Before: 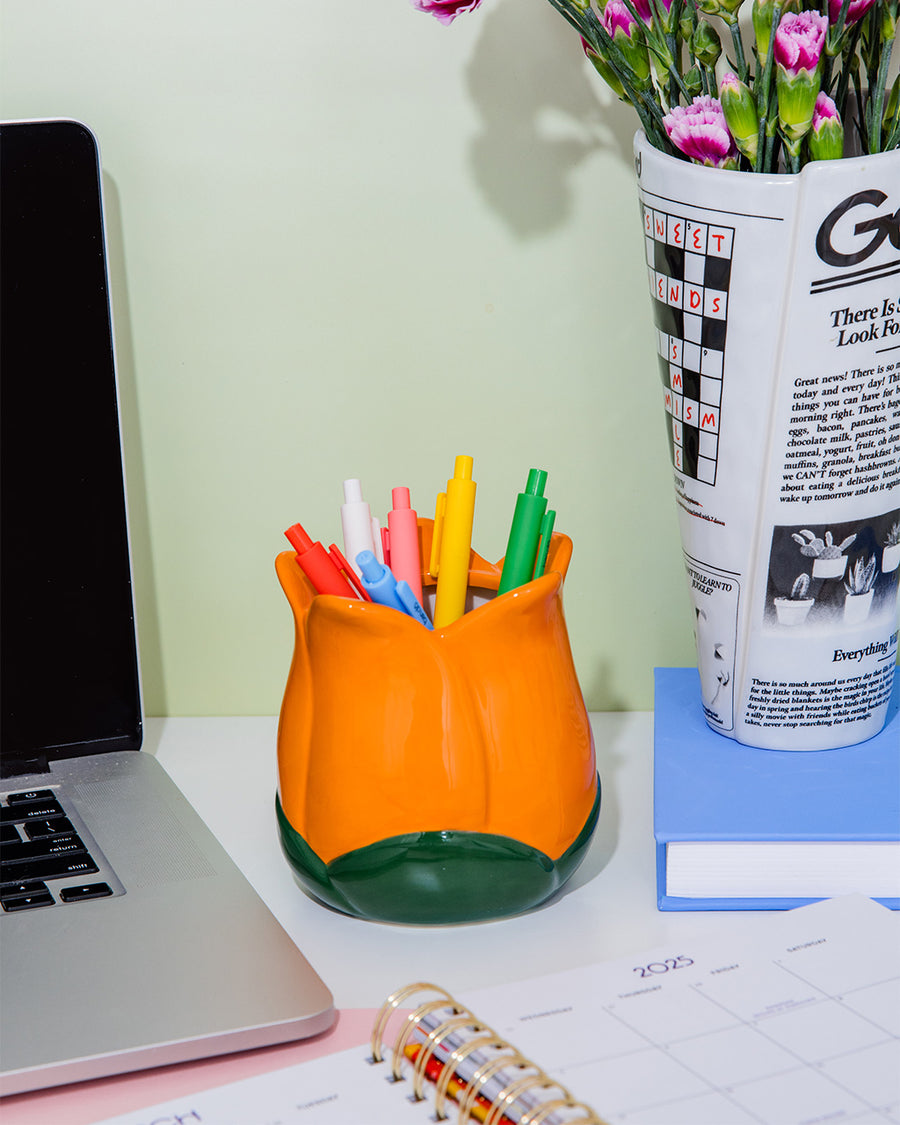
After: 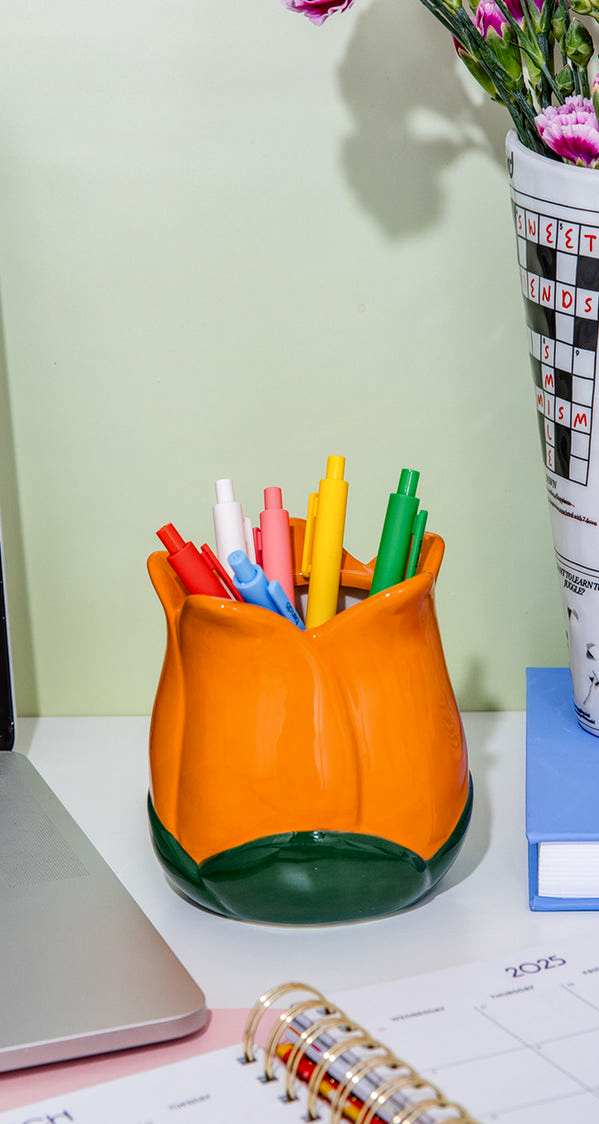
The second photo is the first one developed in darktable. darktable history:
crop and rotate: left 14.292%, right 19.041%
local contrast: highlights 61%, detail 143%, midtone range 0.428
